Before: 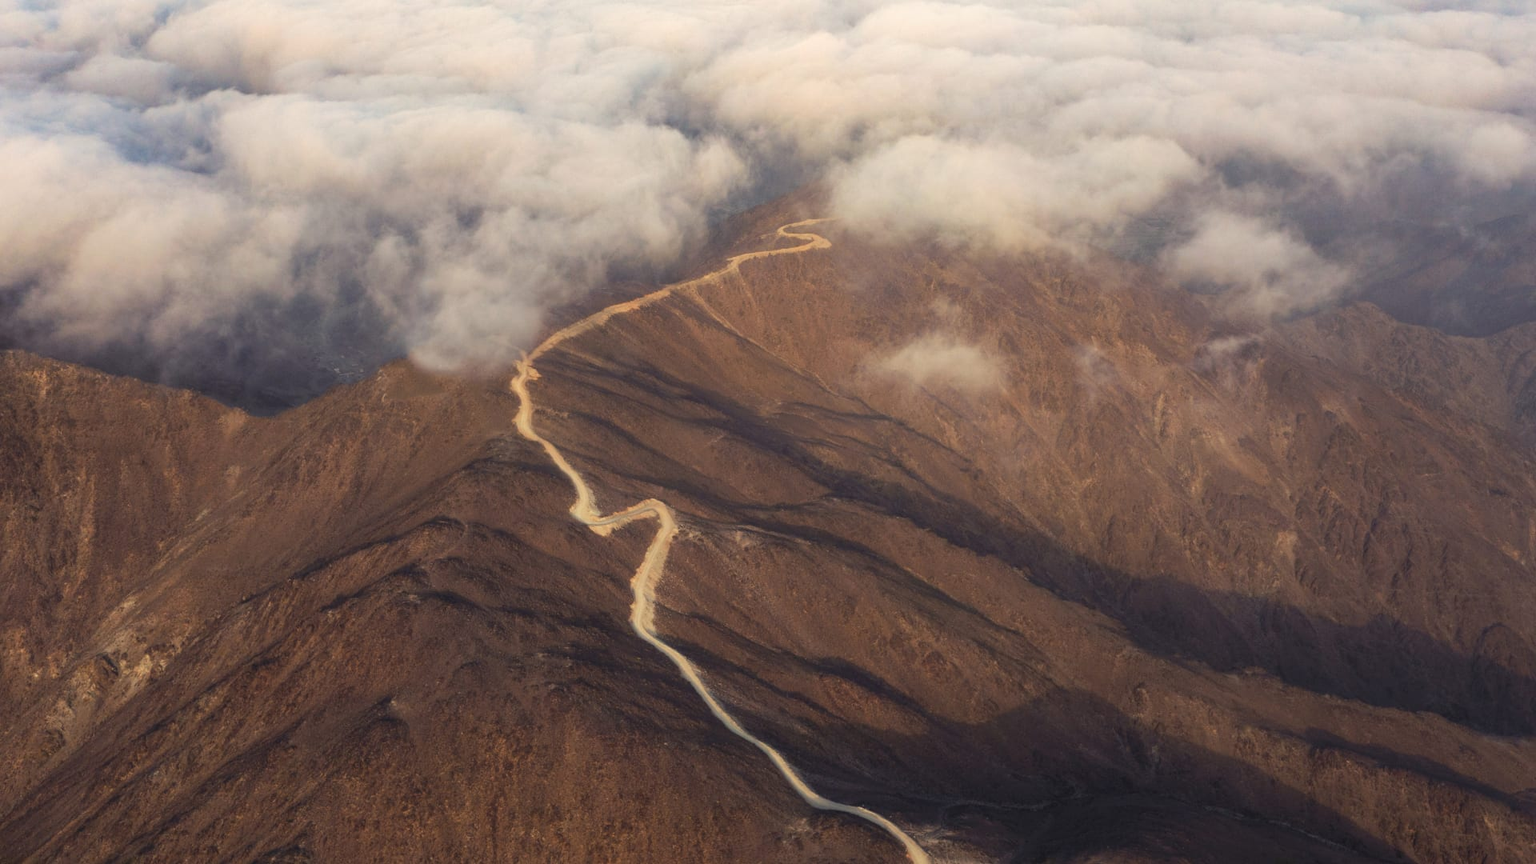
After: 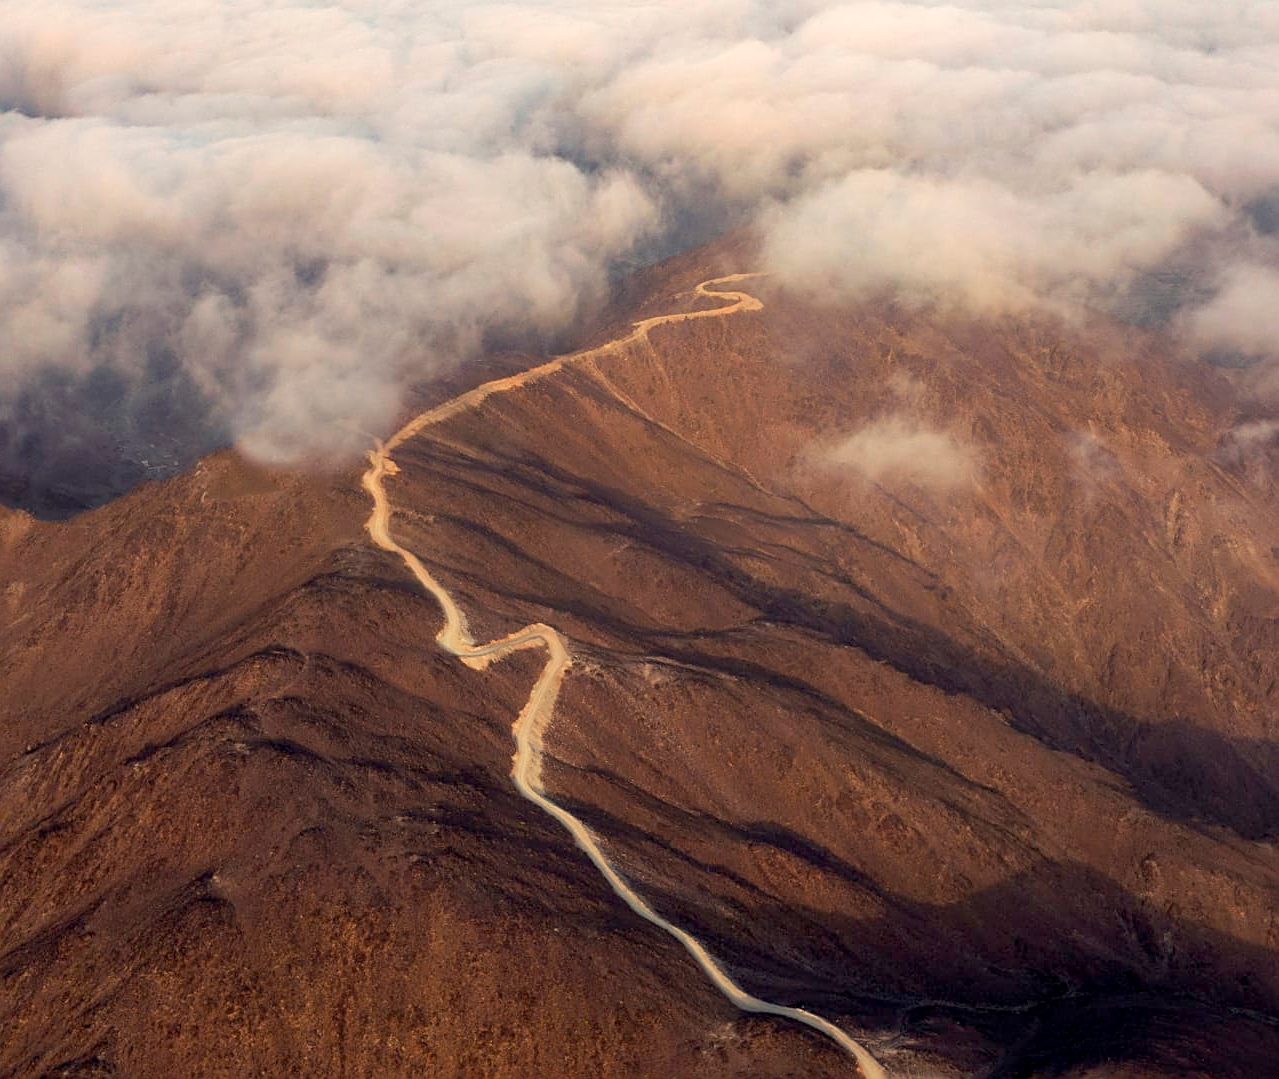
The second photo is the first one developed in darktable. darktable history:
crop and rotate: left 14.381%, right 18.991%
sharpen: on, module defaults
exposure: black level correction 0.01, exposure 0.012 EV, compensate highlight preservation false
